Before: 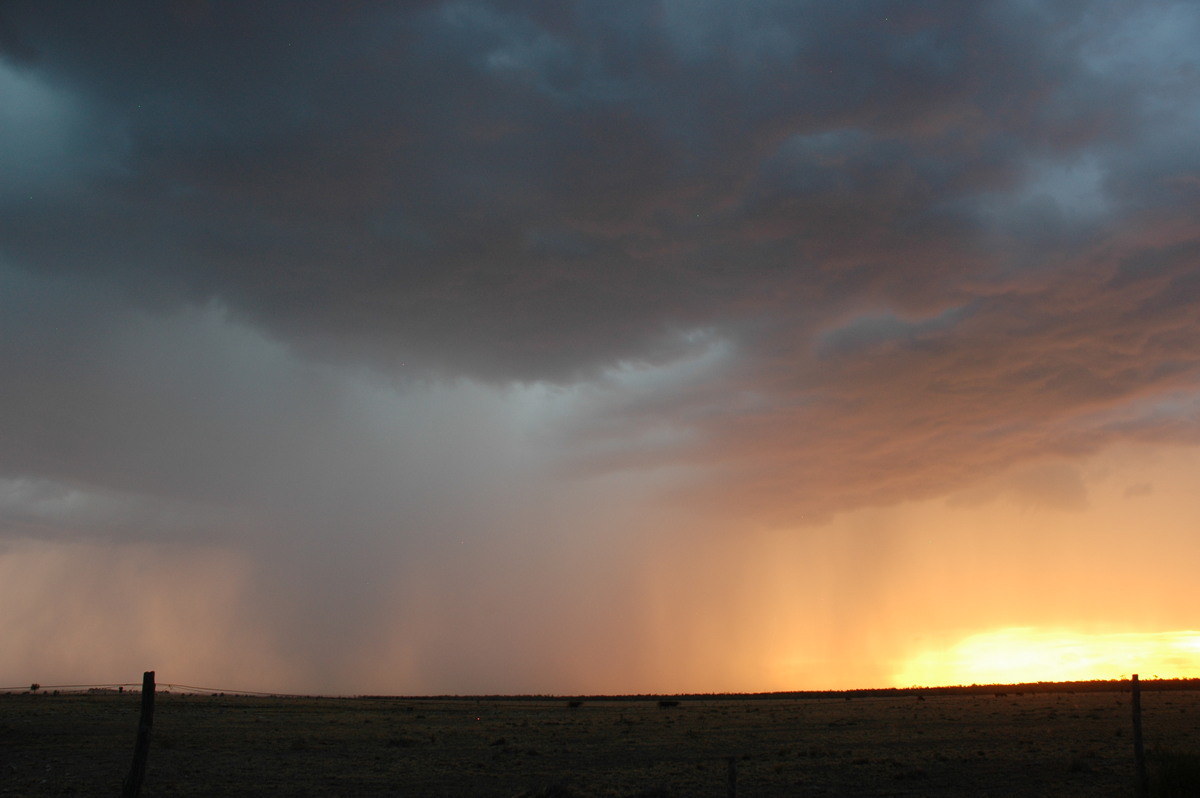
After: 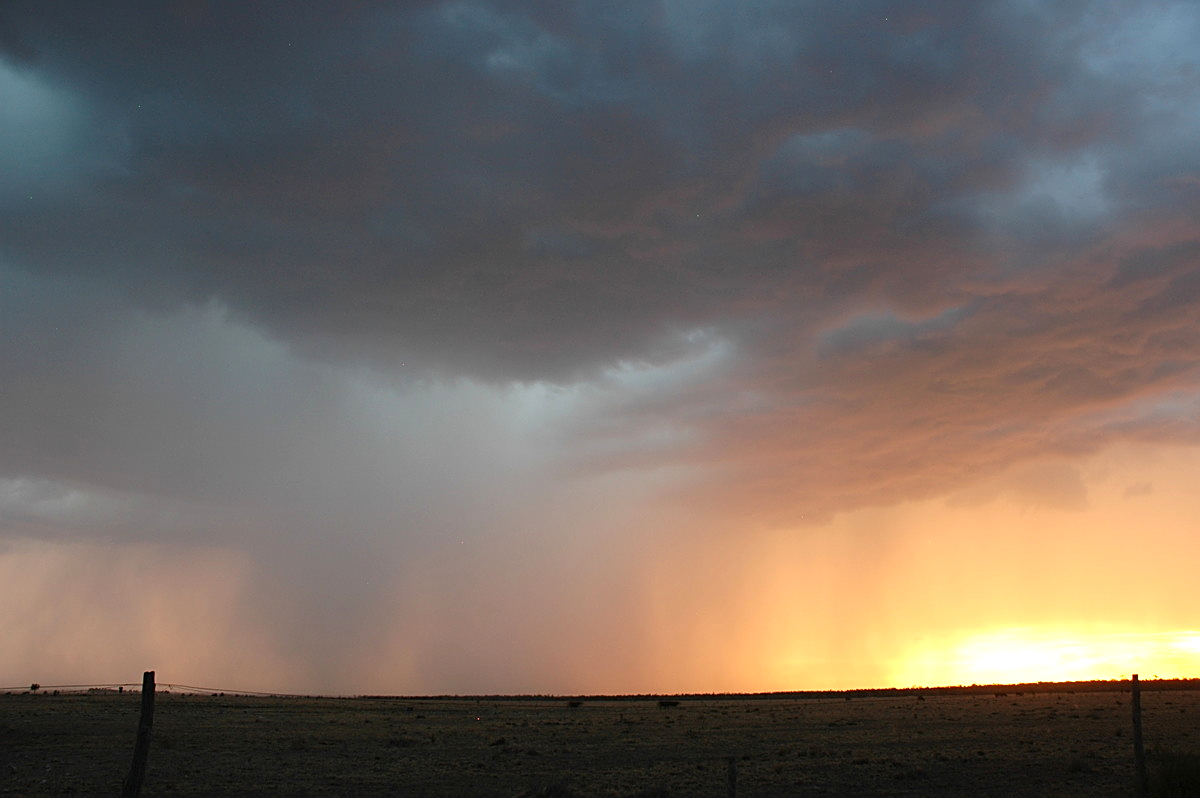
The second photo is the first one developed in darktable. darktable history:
exposure: black level correction 0, exposure 0.4 EV, compensate exposure bias true, compensate highlight preservation false
sharpen: on, module defaults
